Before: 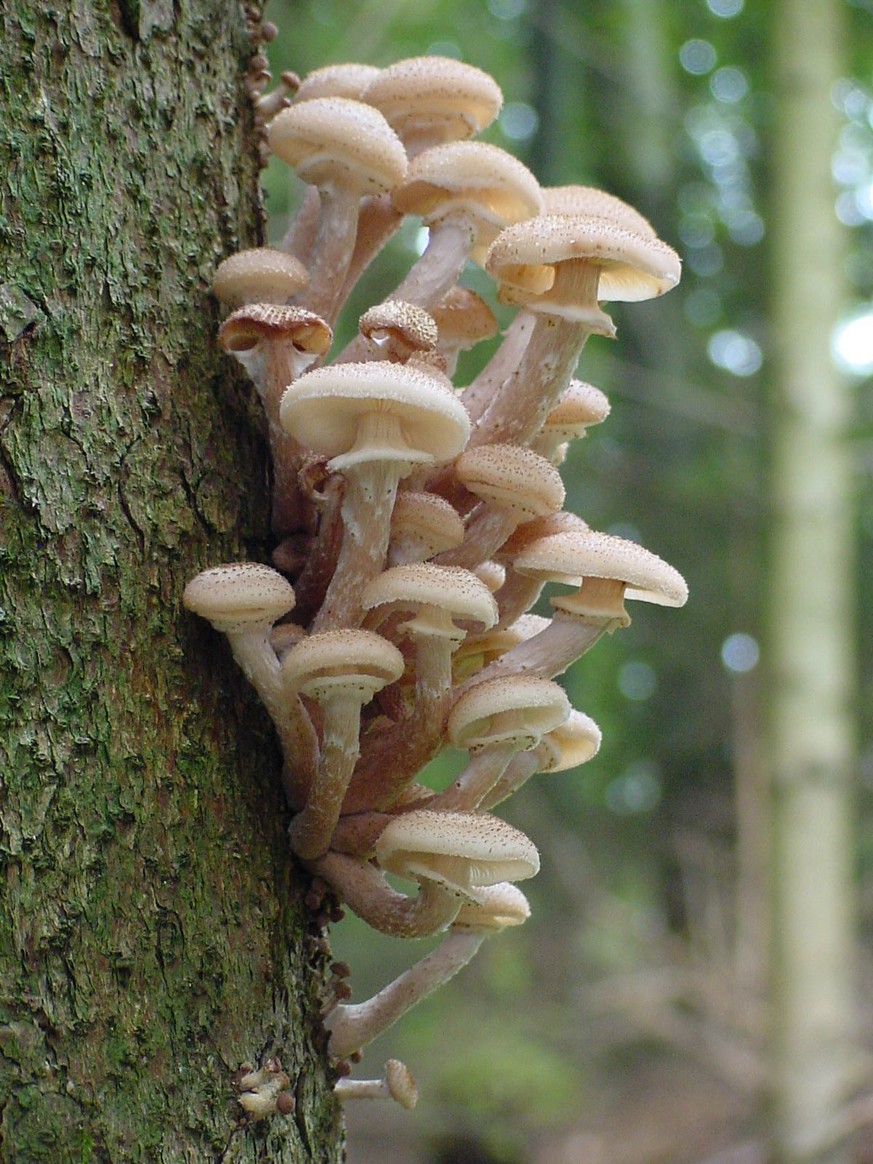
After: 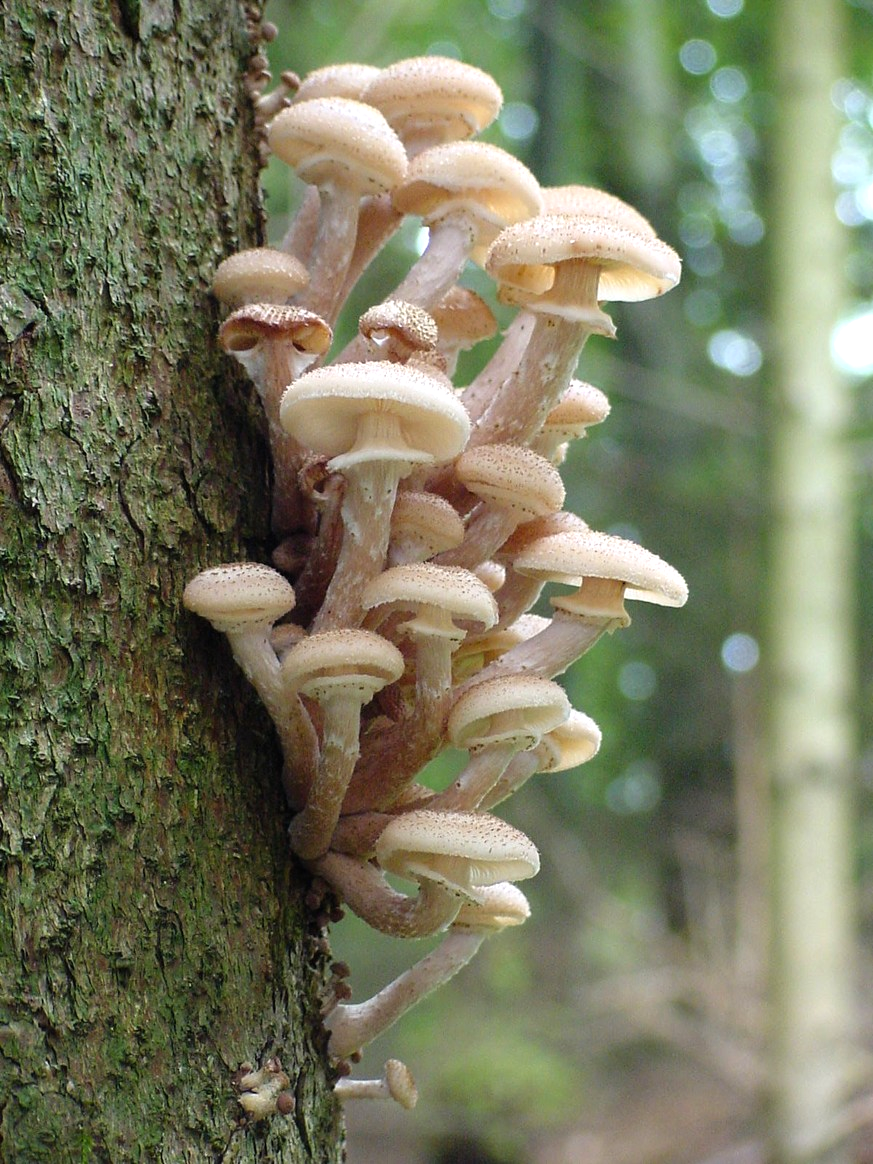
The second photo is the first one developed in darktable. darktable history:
tone equalizer: -8 EV -0.409 EV, -7 EV -0.396 EV, -6 EV -0.324 EV, -5 EV -0.185 EV, -3 EV 0.216 EV, -2 EV 0.344 EV, -1 EV 0.395 EV, +0 EV 0.394 EV
